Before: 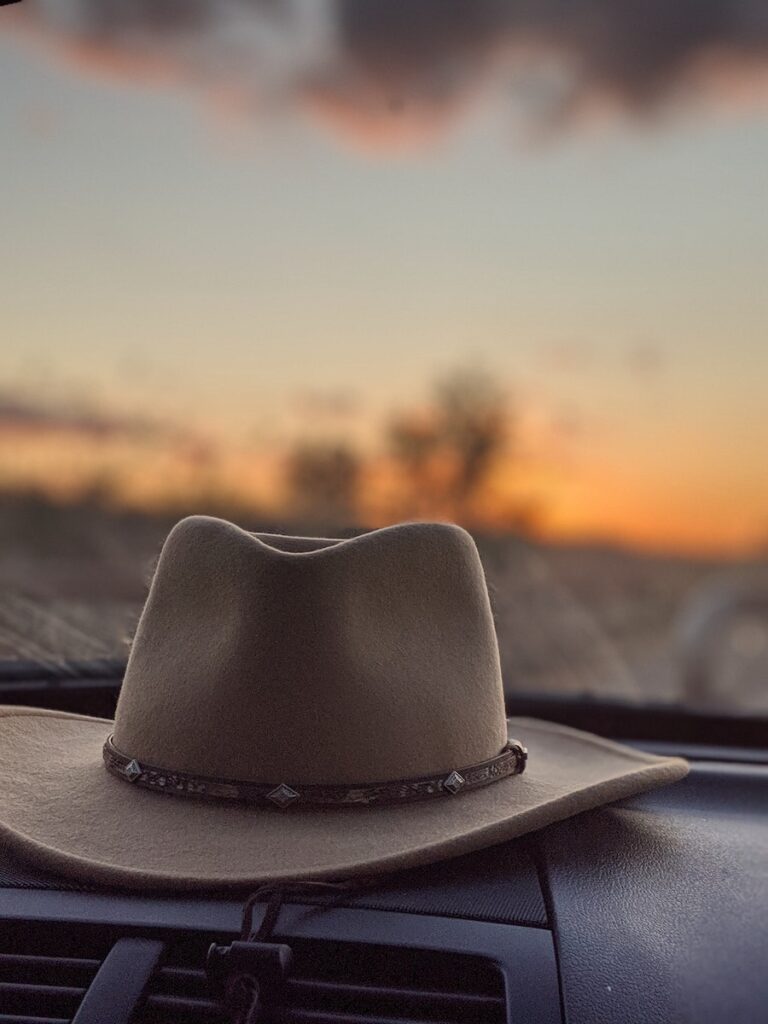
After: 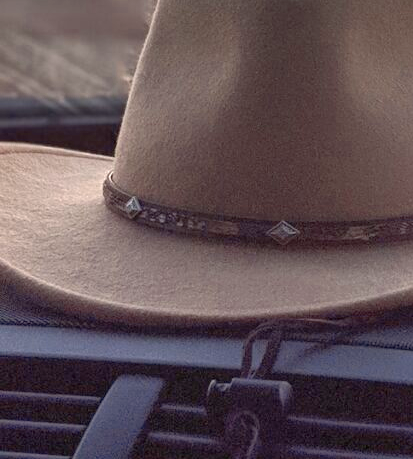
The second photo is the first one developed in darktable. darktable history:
shadows and highlights: on, module defaults
crop and rotate: top 55.017%, right 46.112%, bottom 0.104%
color zones: curves: ch0 [(0.006, 0.385) (0.143, 0.563) (0.243, 0.321) (0.352, 0.464) (0.516, 0.456) (0.625, 0.5) (0.75, 0.5) (0.875, 0.5)]; ch1 [(0, 0.5) (0.134, 0.504) (0.246, 0.463) (0.421, 0.515) (0.5, 0.56) (0.625, 0.5) (0.75, 0.5) (0.875, 0.5)]; ch2 [(0, 0.5) (0.131, 0.426) (0.307, 0.289) (0.38, 0.188) (0.513, 0.216) (0.625, 0.548) (0.75, 0.468) (0.838, 0.396) (0.971, 0.311)]
exposure: black level correction 0, exposure 1 EV, compensate exposure bias true, compensate highlight preservation false
